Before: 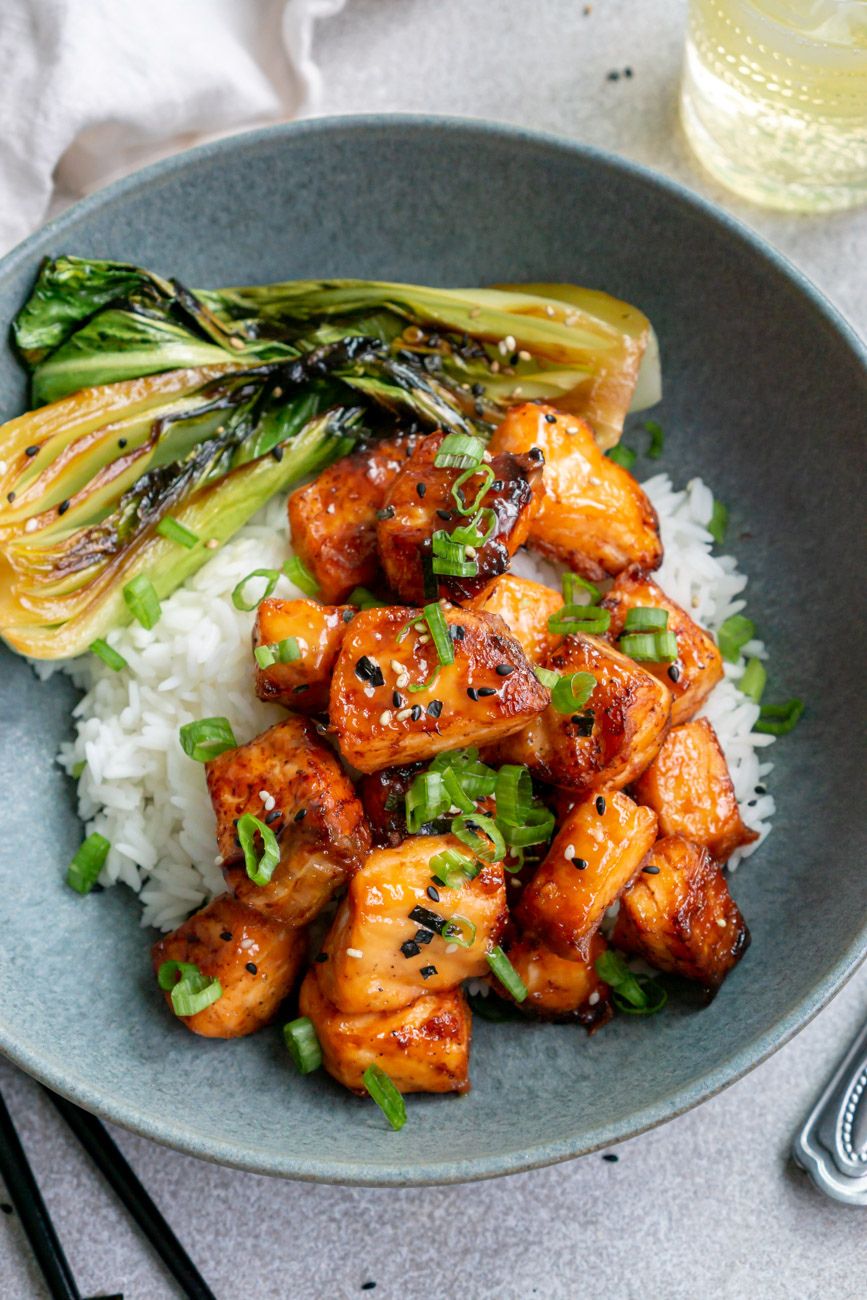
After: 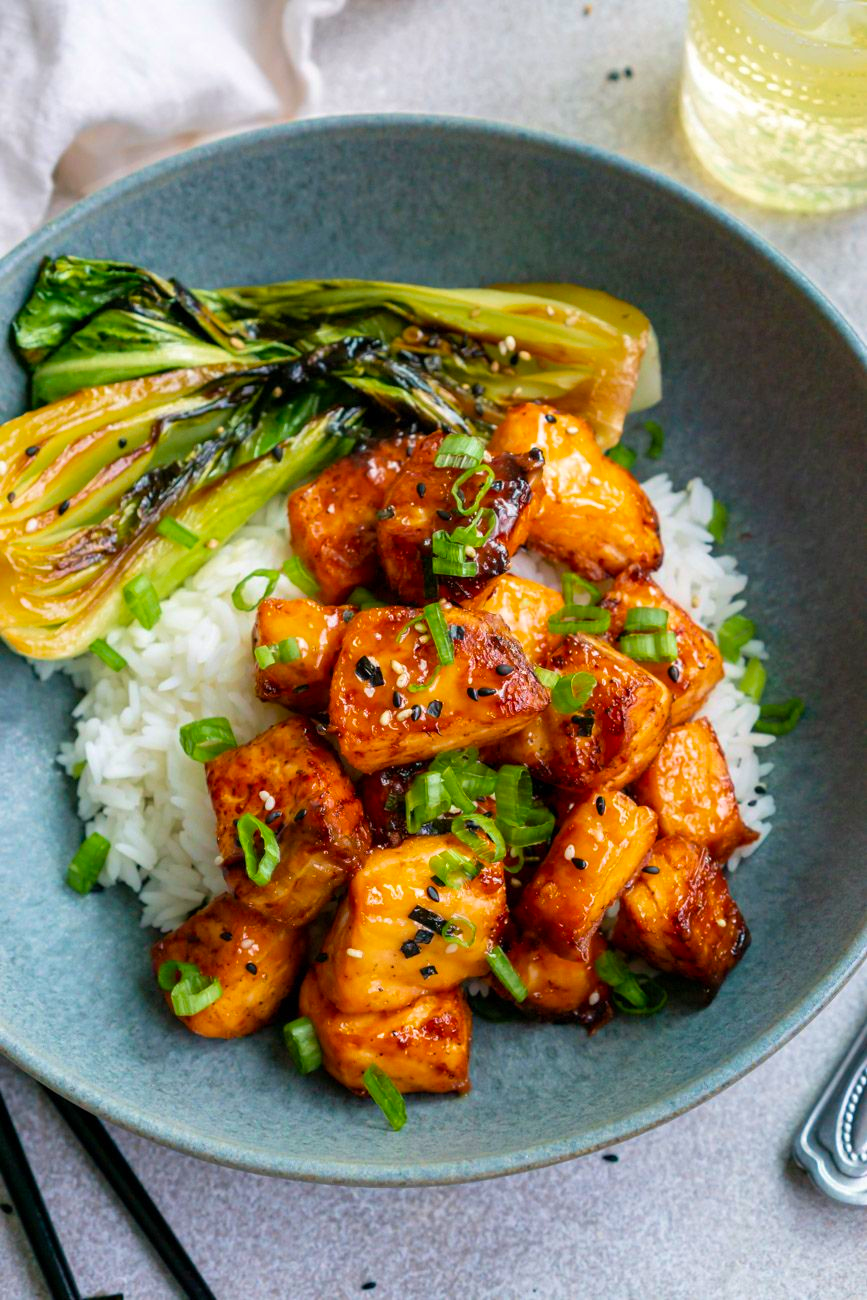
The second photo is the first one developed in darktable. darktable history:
velvia: on, module defaults
color balance rgb: perceptual saturation grading › global saturation 25.663%, global vibrance 9.329%
